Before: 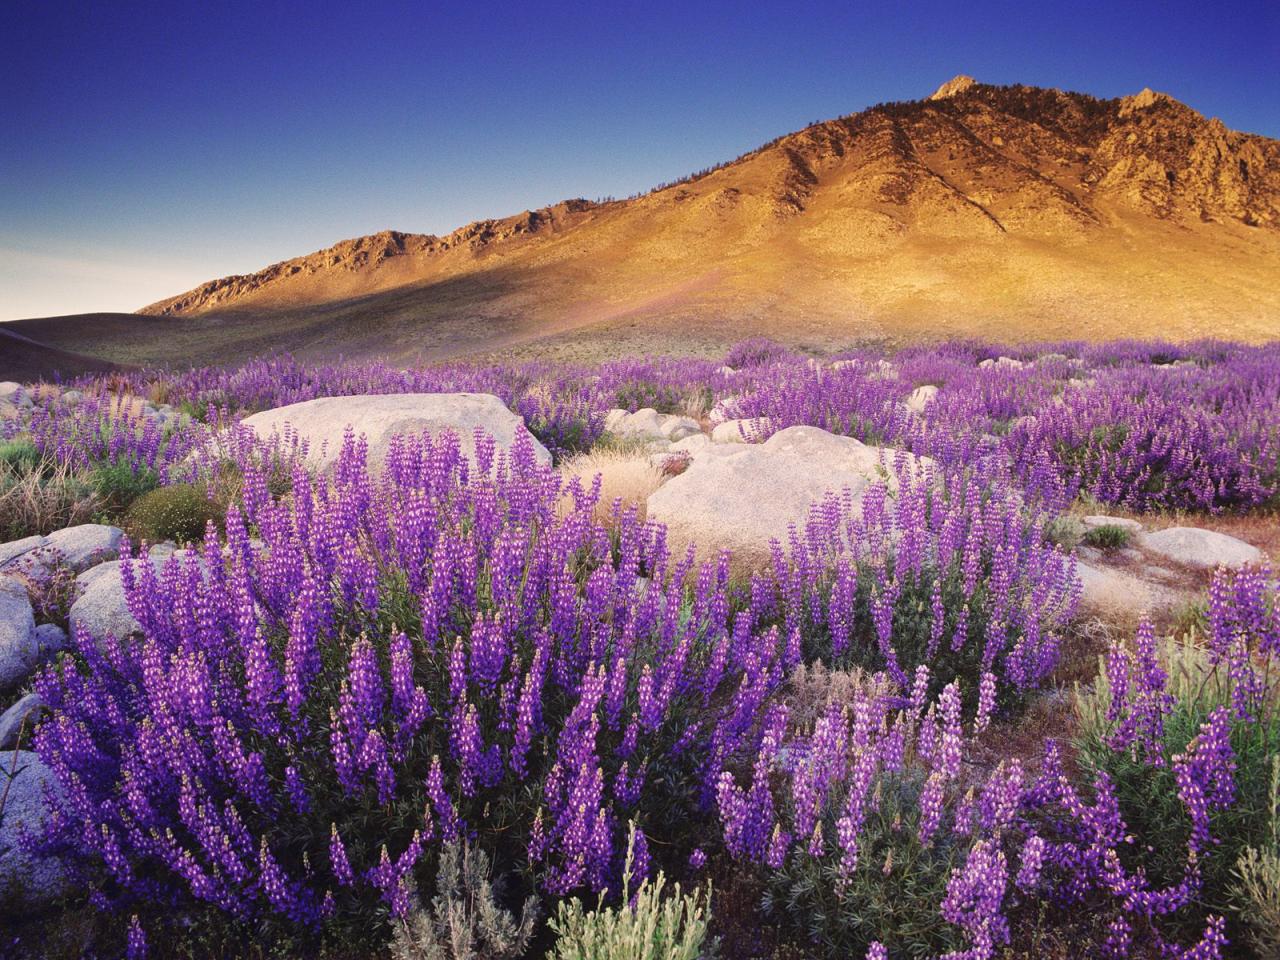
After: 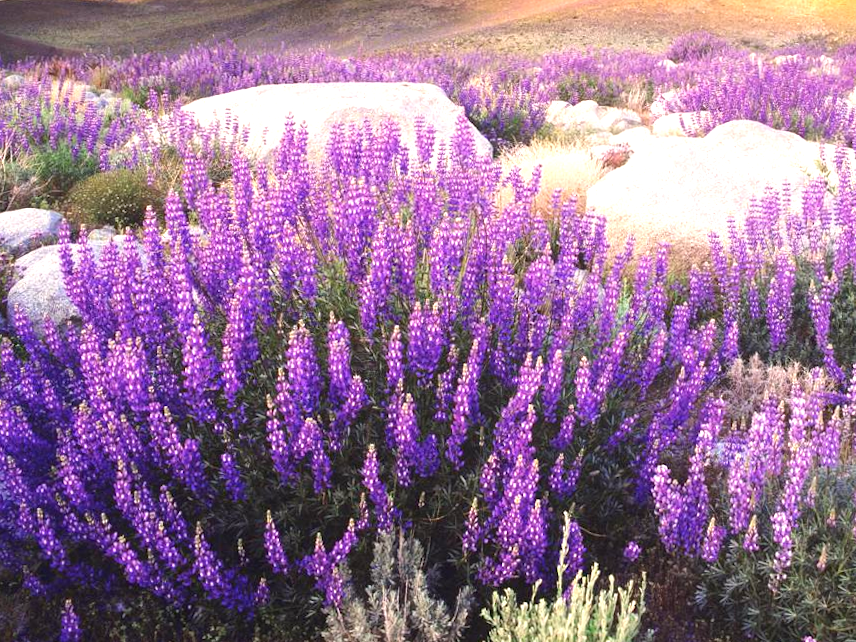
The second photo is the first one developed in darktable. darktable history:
crop and rotate: angle -0.82°, left 3.85%, top 31.828%, right 27.992%
exposure: black level correction 0, exposure 0.9 EV, compensate highlight preservation false
